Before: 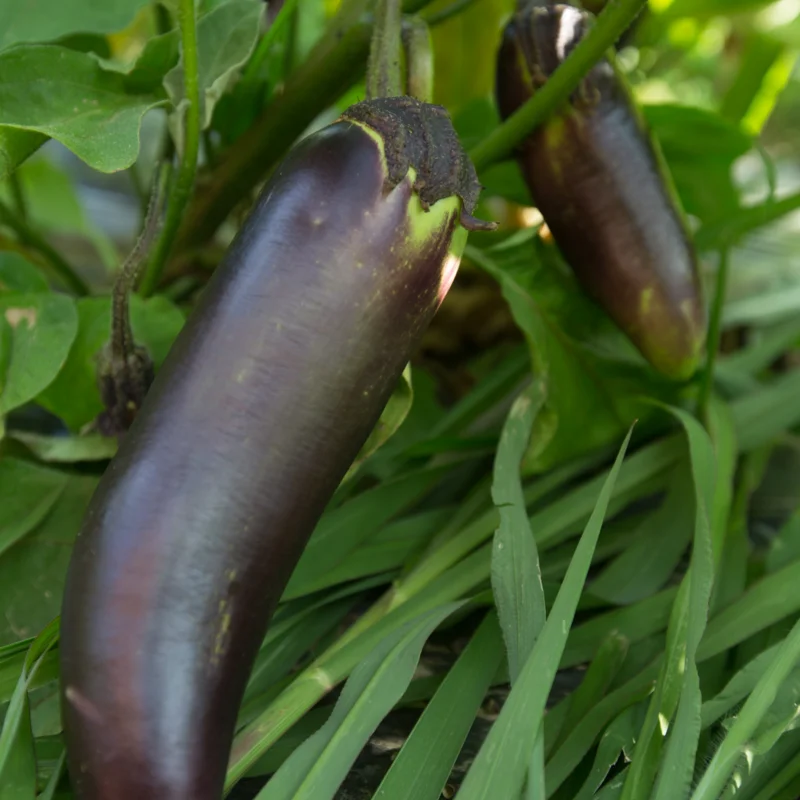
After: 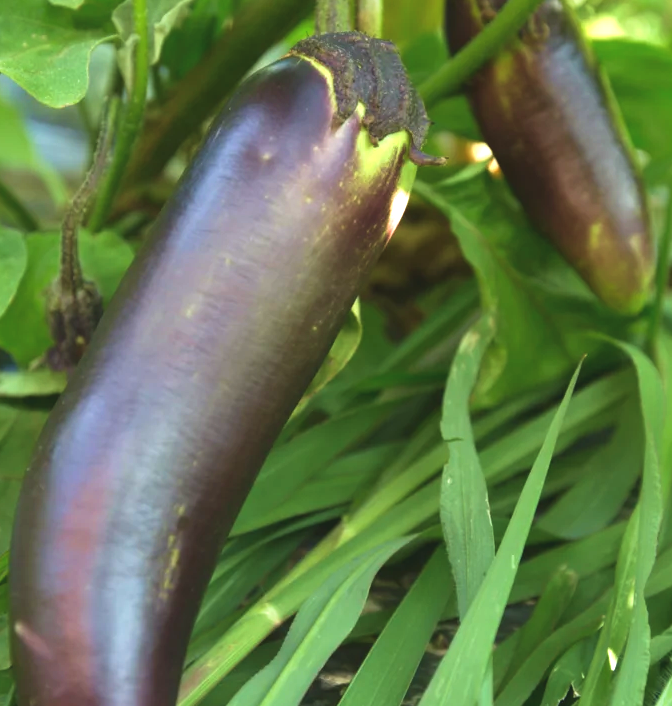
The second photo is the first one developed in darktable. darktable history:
velvia: strength 30%
crop: left 6.446%, top 8.188%, right 9.538%, bottom 3.548%
exposure: black level correction -0.005, exposure 1.002 EV, compensate highlight preservation false
